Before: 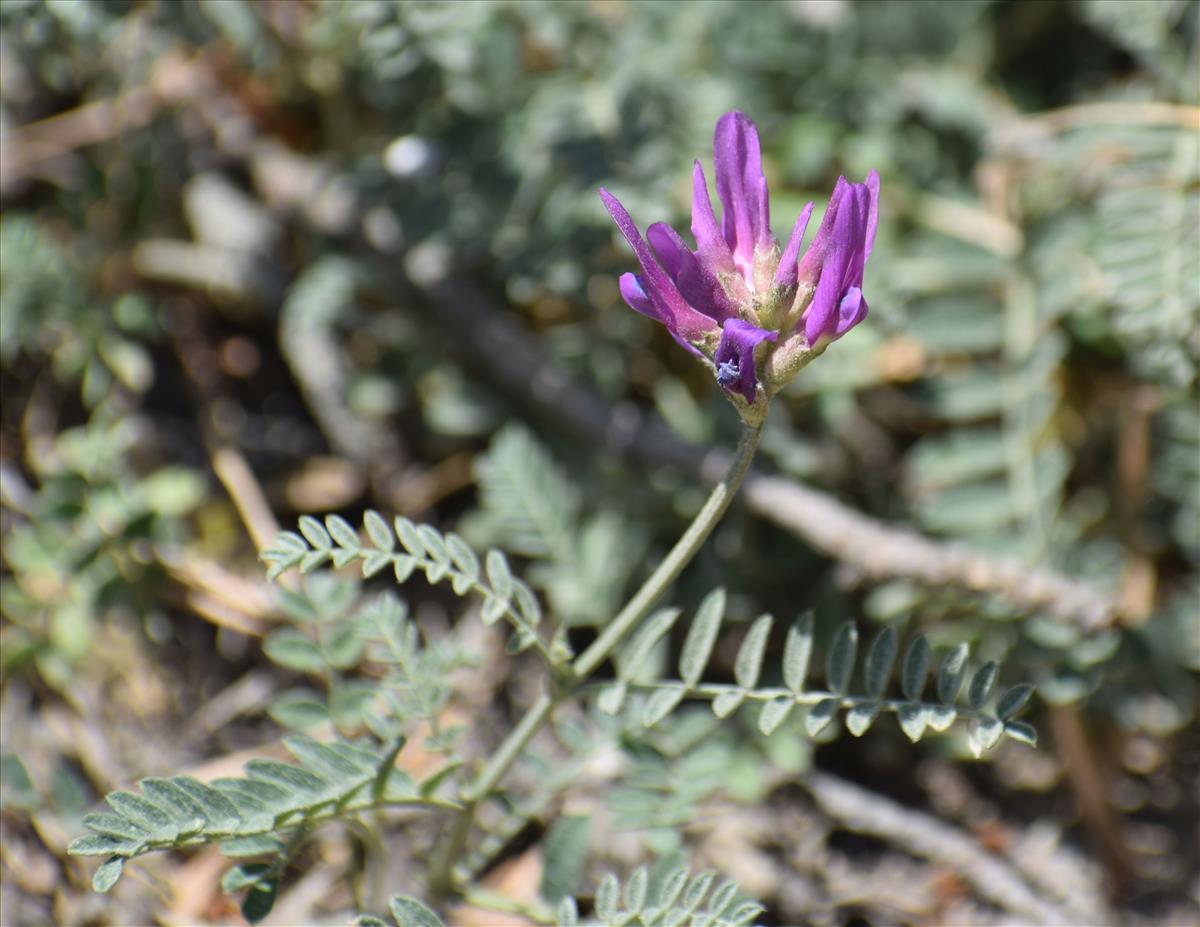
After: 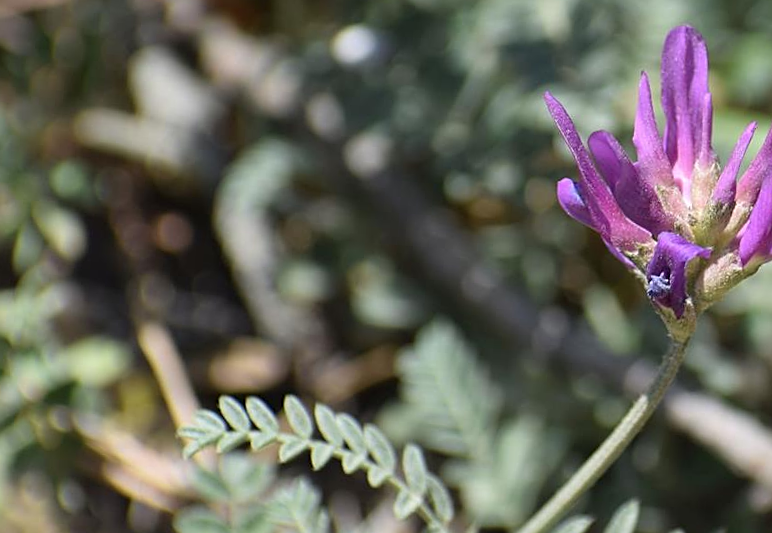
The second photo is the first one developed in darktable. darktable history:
sharpen: on, module defaults
crop and rotate: angle -4.4°, left 2.15%, top 6.768%, right 27.248%, bottom 30.188%
